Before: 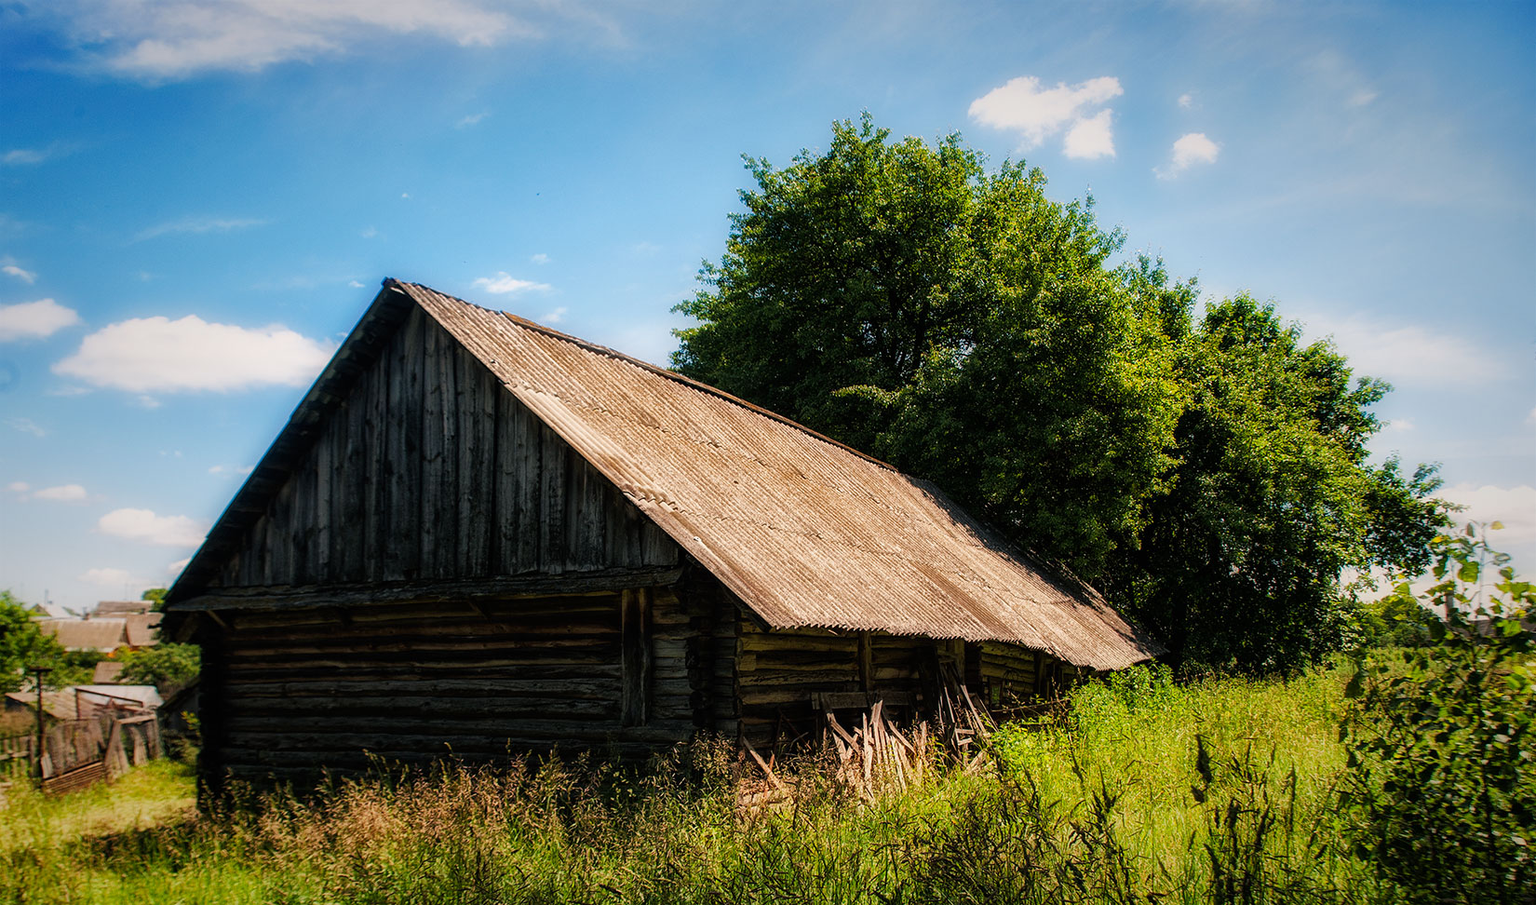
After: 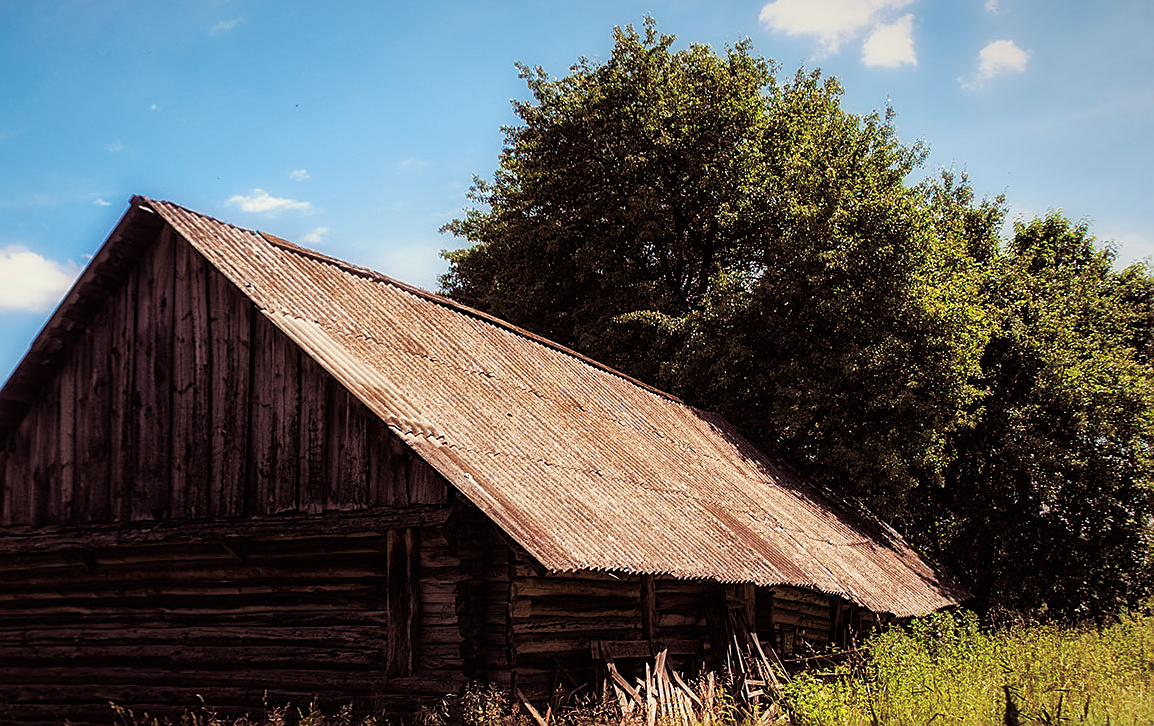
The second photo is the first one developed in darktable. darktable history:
split-toning: on, module defaults
sharpen: on, module defaults
crop and rotate: left 17.046%, top 10.659%, right 12.989%, bottom 14.553%
